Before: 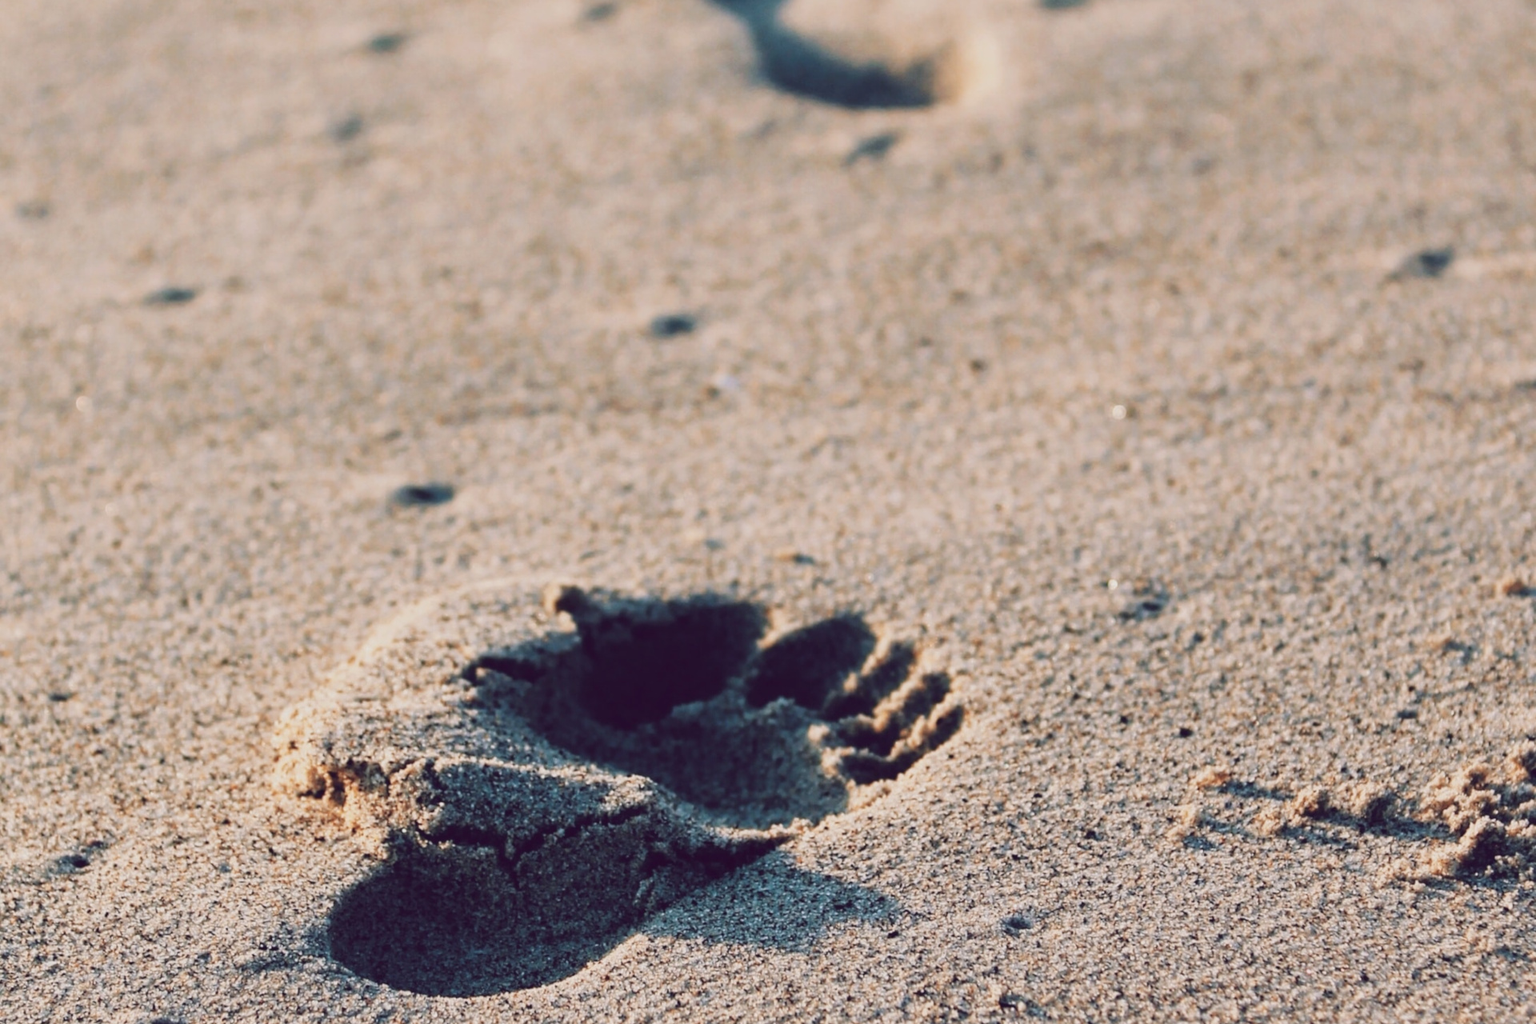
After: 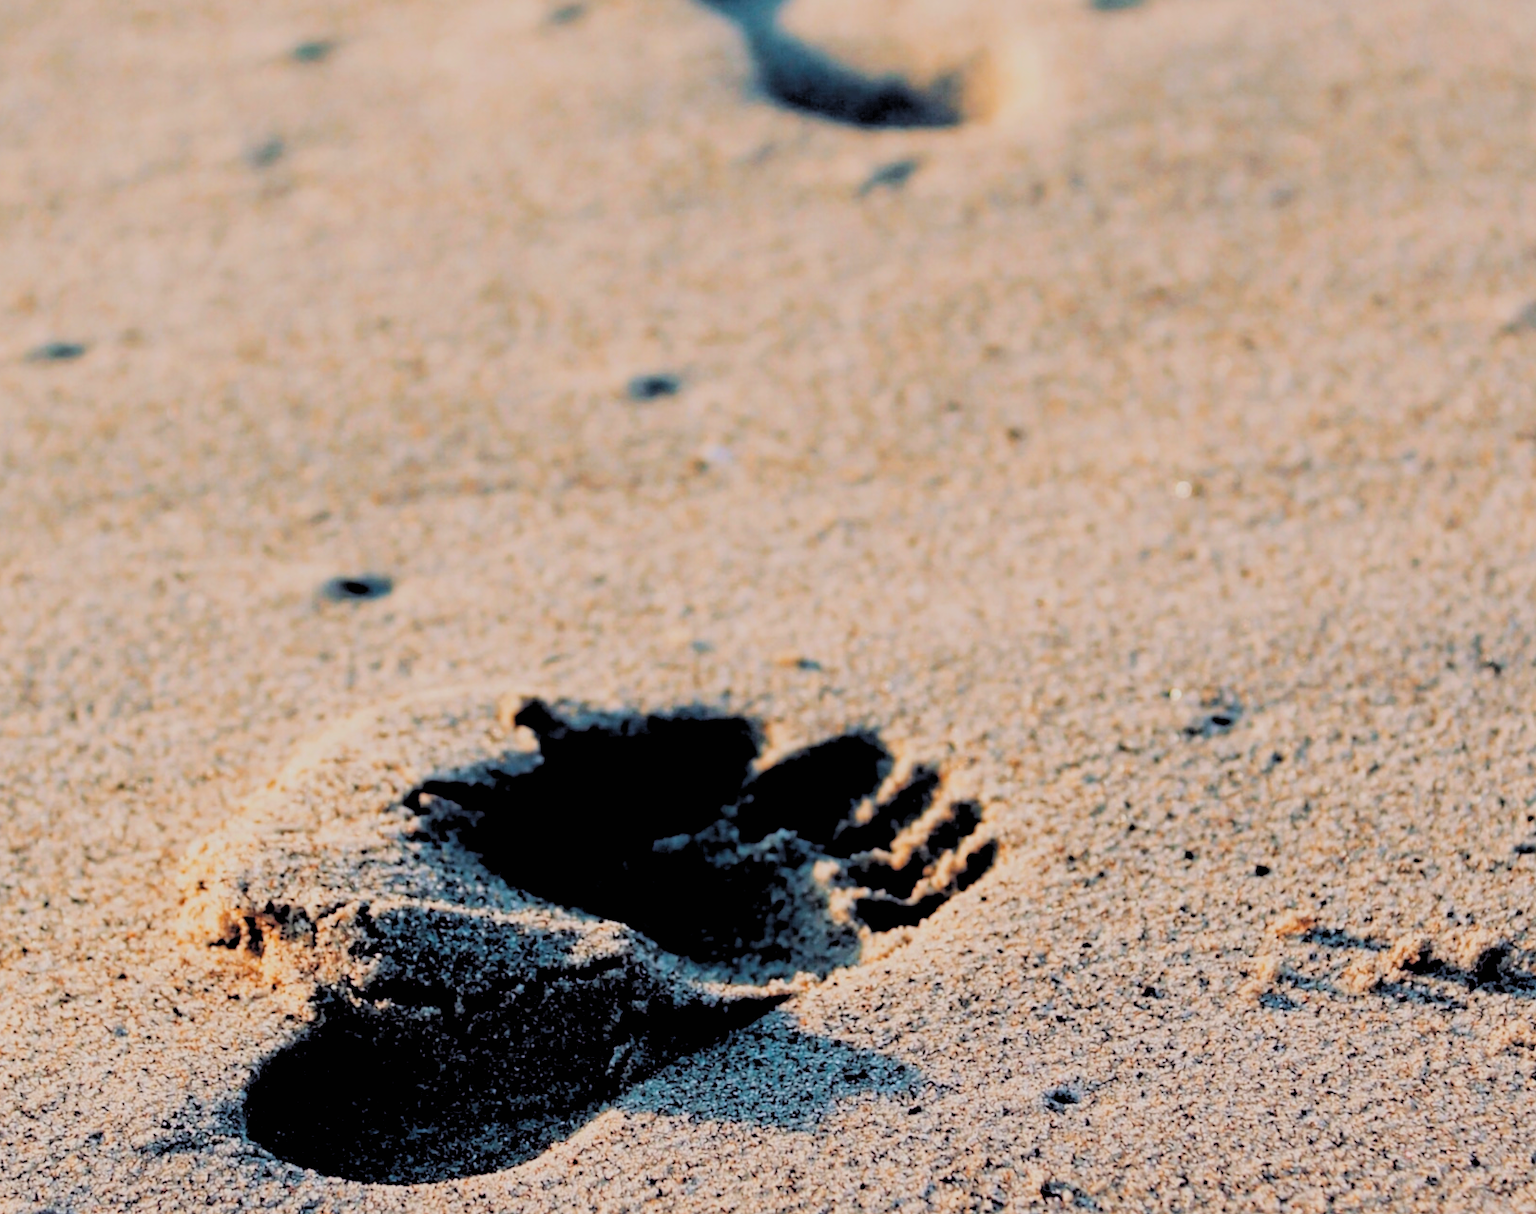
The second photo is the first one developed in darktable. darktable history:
crop: left 8.026%, right 7.374%
contrast brightness saturation: contrast 0.03, brightness 0.06, saturation 0.13
color balance rgb: perceptual saturation grading › global saturation 25%, global vibrance 20%
rgb levels: levels [[0.029, 0.461, 0.922], [0, 0.5, 1], [0, 0.5, 1]]
filmic rgb: hardness 4.17
white balance: emerald 1
